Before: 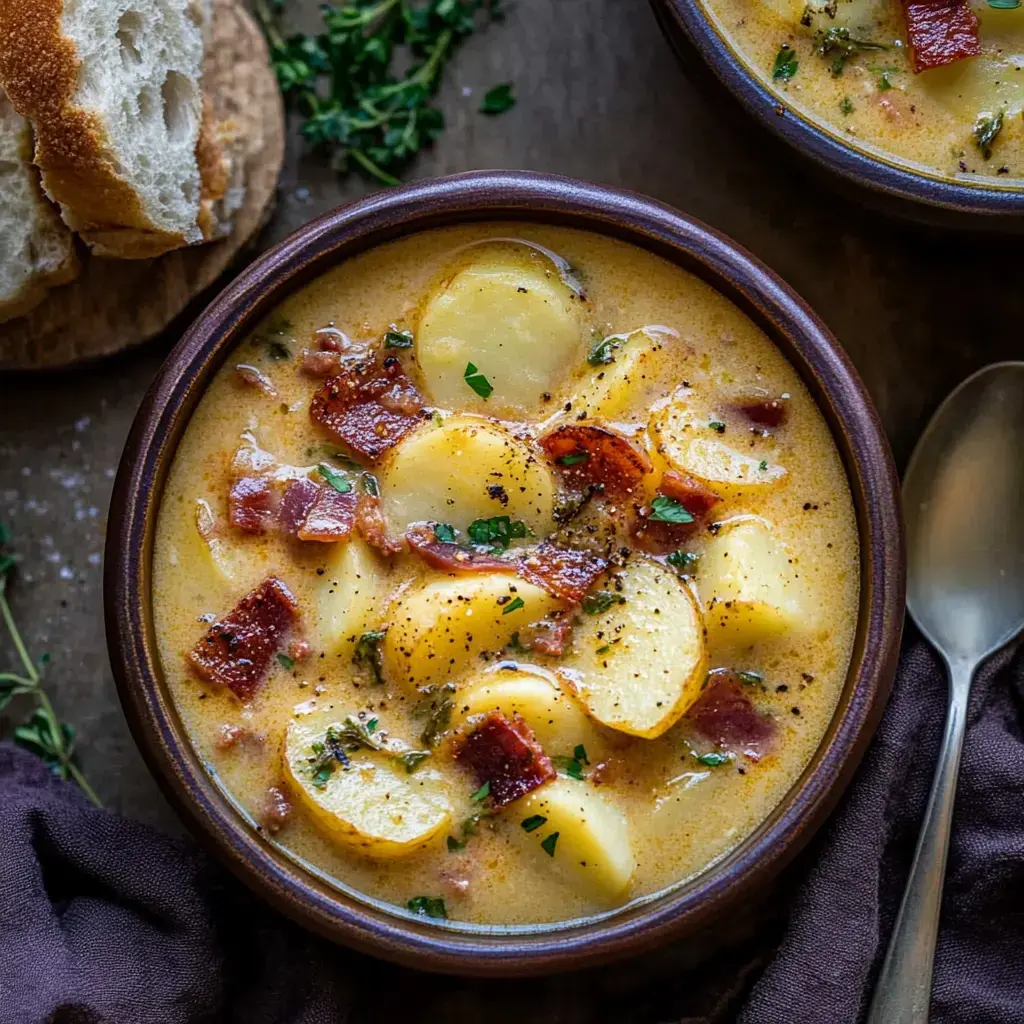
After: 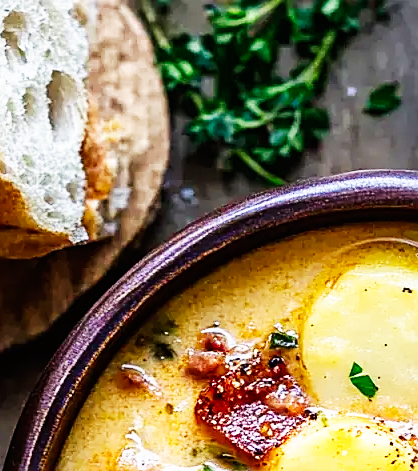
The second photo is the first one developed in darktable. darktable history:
sharpen: on, module defaults
crop and rotate: left 11.244%, top 0.05%, right 47.9%, bottom 53.861%
base curve: curves: ch0 [(0, 0) (0.007, 0.004) (0.027, 0.03) (0.046, 0.07) (0.207, 0.54) (0.442, 0.872) (0.673, 0.972) (1, 1)], preserve colors none
